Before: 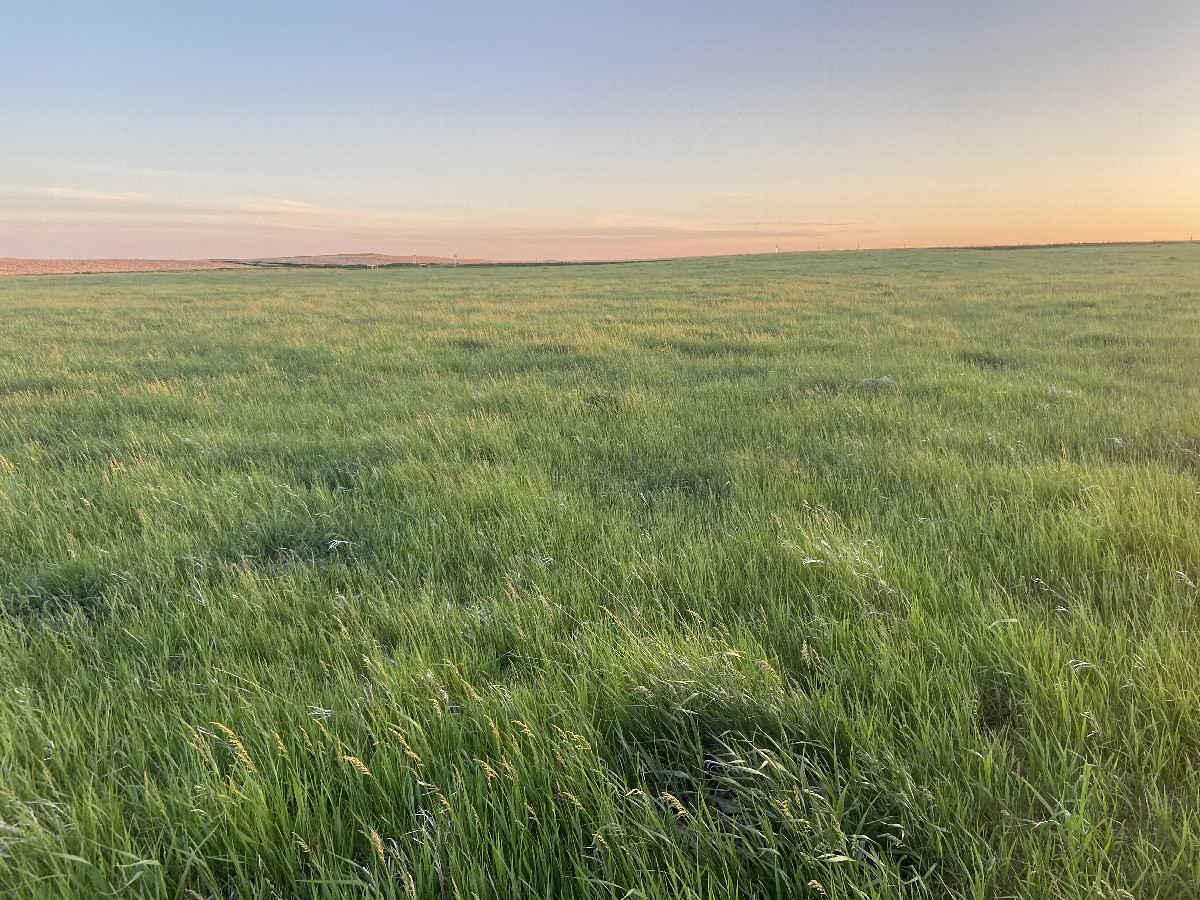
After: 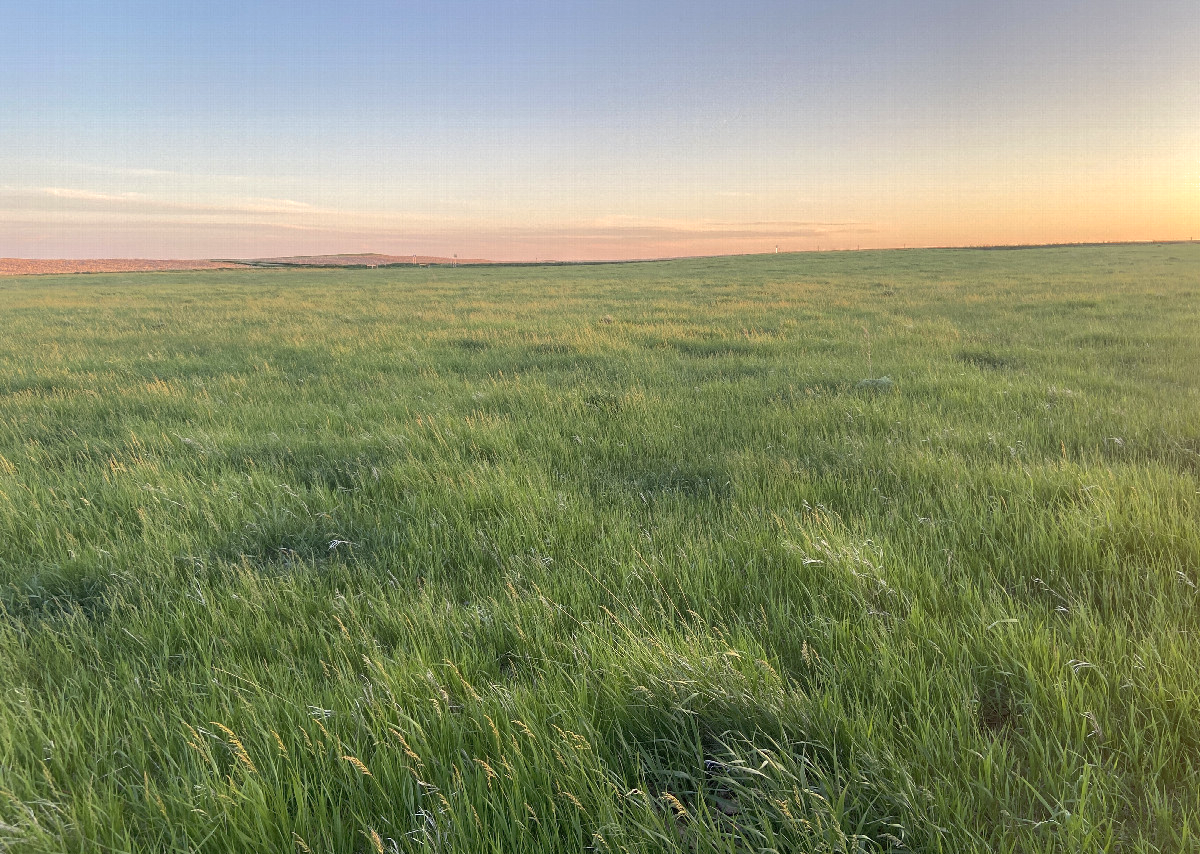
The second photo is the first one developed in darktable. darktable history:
shadows and highlights: on, module defaults
crop and rotate: top 0.001%, bottom 5.091%
tone equalizer: -8 EV -0.001 EV, -7 EV 0.003 EV, -6 EV -0.001 EV, -5 EV -0.015 EV, -4 EV -0.059 EV, -3 EV -0.218 EV, -2 EV -0.289 EV, -1 EV 0.1 EV, +0 EV 0.291 EV
